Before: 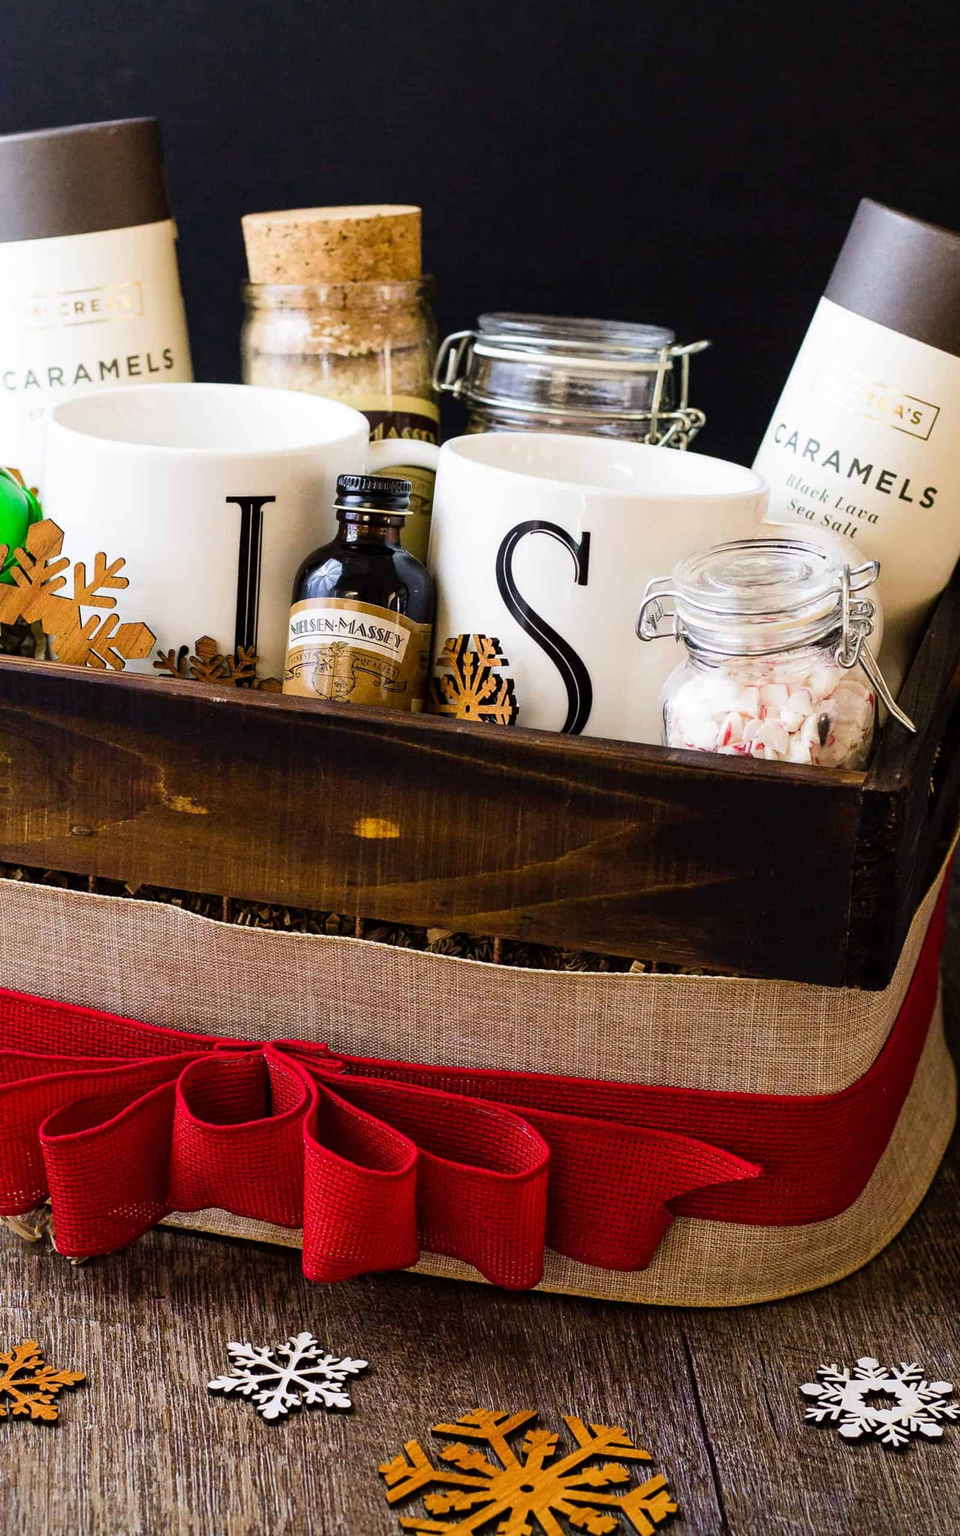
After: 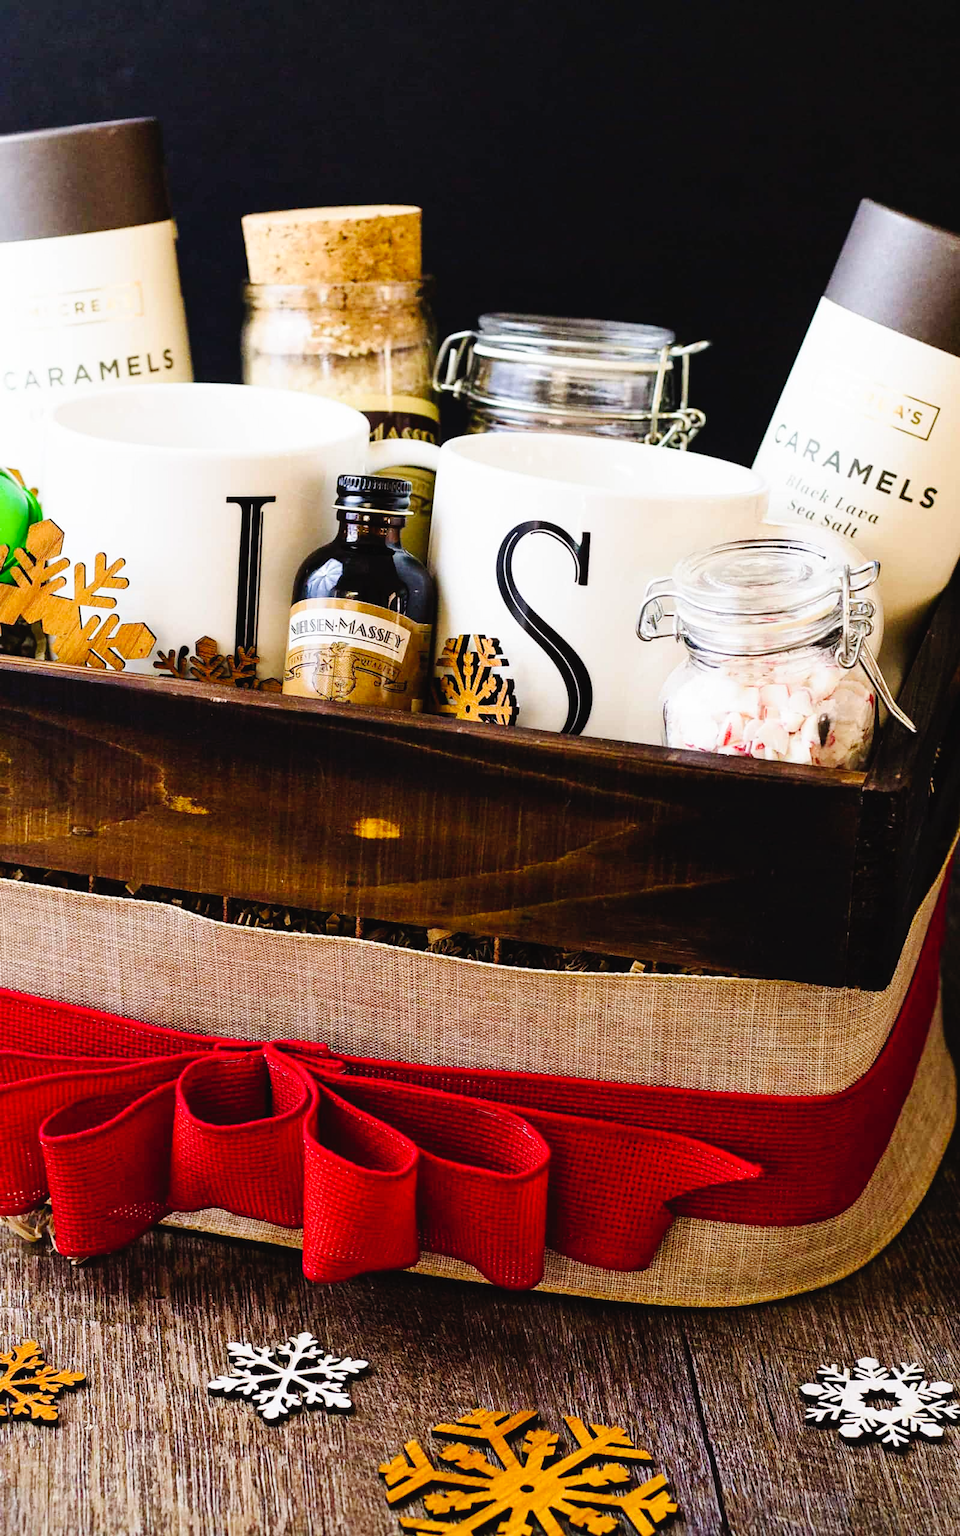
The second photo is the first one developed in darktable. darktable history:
tone curve: curves: ch0 [(0, 0.023) (0.087, 0.065) (0.184, 0.168) (0.45, 0.54) (0.57, 0.683) (0.722, 0.825) (0.877, 0.948) (1, 1)]; ch1 [(0, 0) (0.388, 0.369) (0.44, 0.44) (0.489, 0.481) (0.534, 0.561) (0.657, 0.659) (1, 1)]; ch2 [(0, 0) (0.353, 0.317) (0.408, 0.427) (0.472, 0.46) (0.5, 0.496) (0.537, 0.534) (0.576, 0.592) (0.625, 0.631) (1, 1)], preserve colors none
